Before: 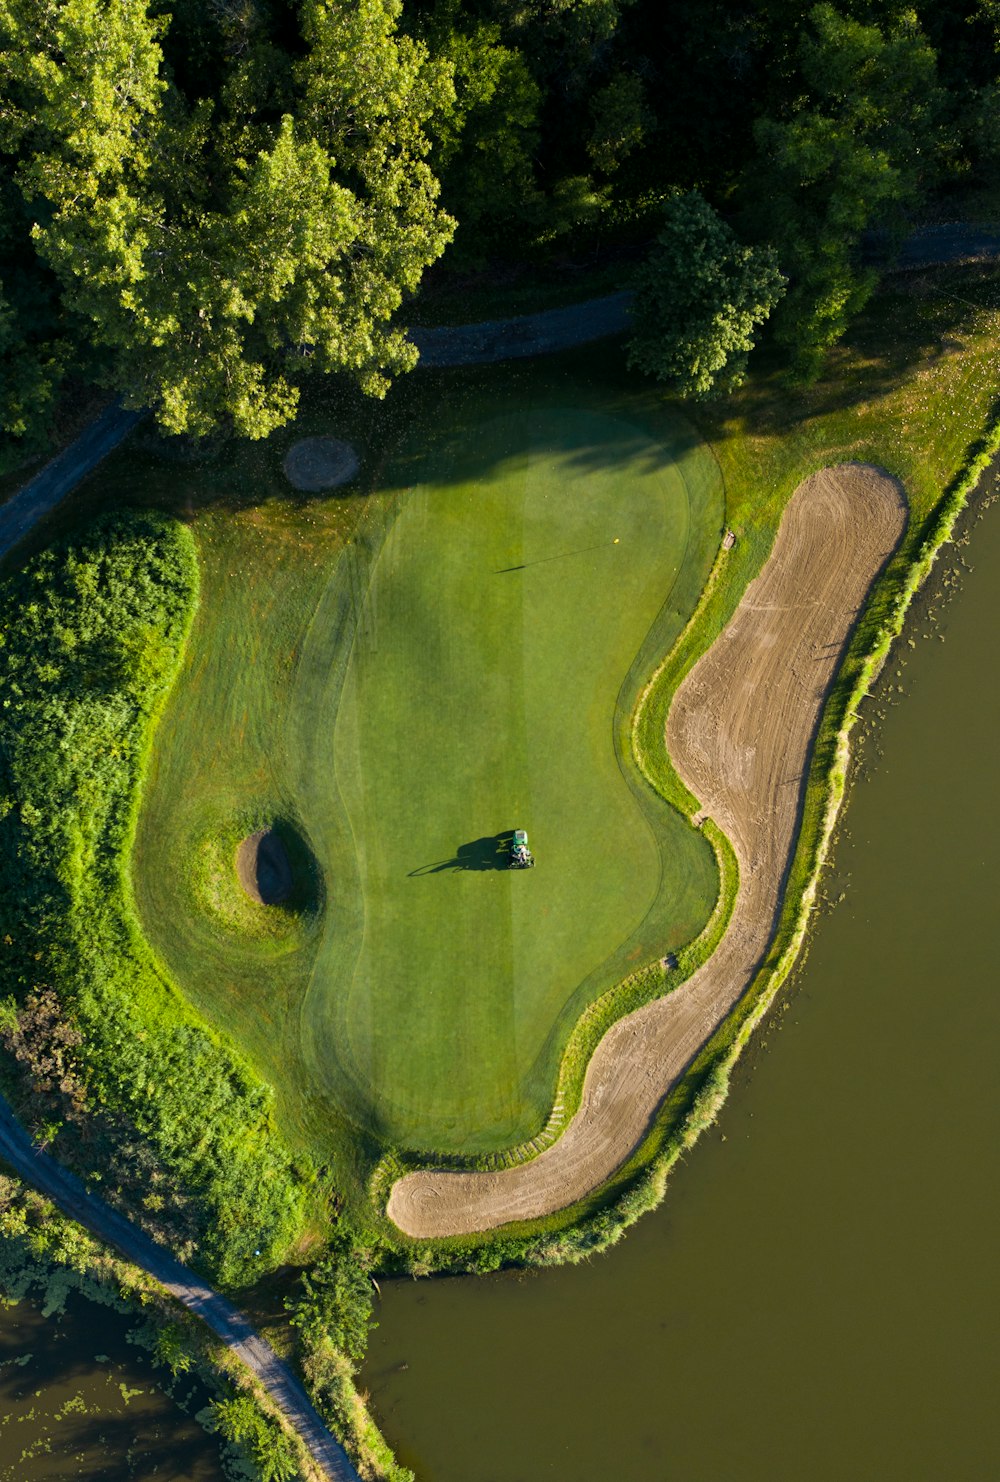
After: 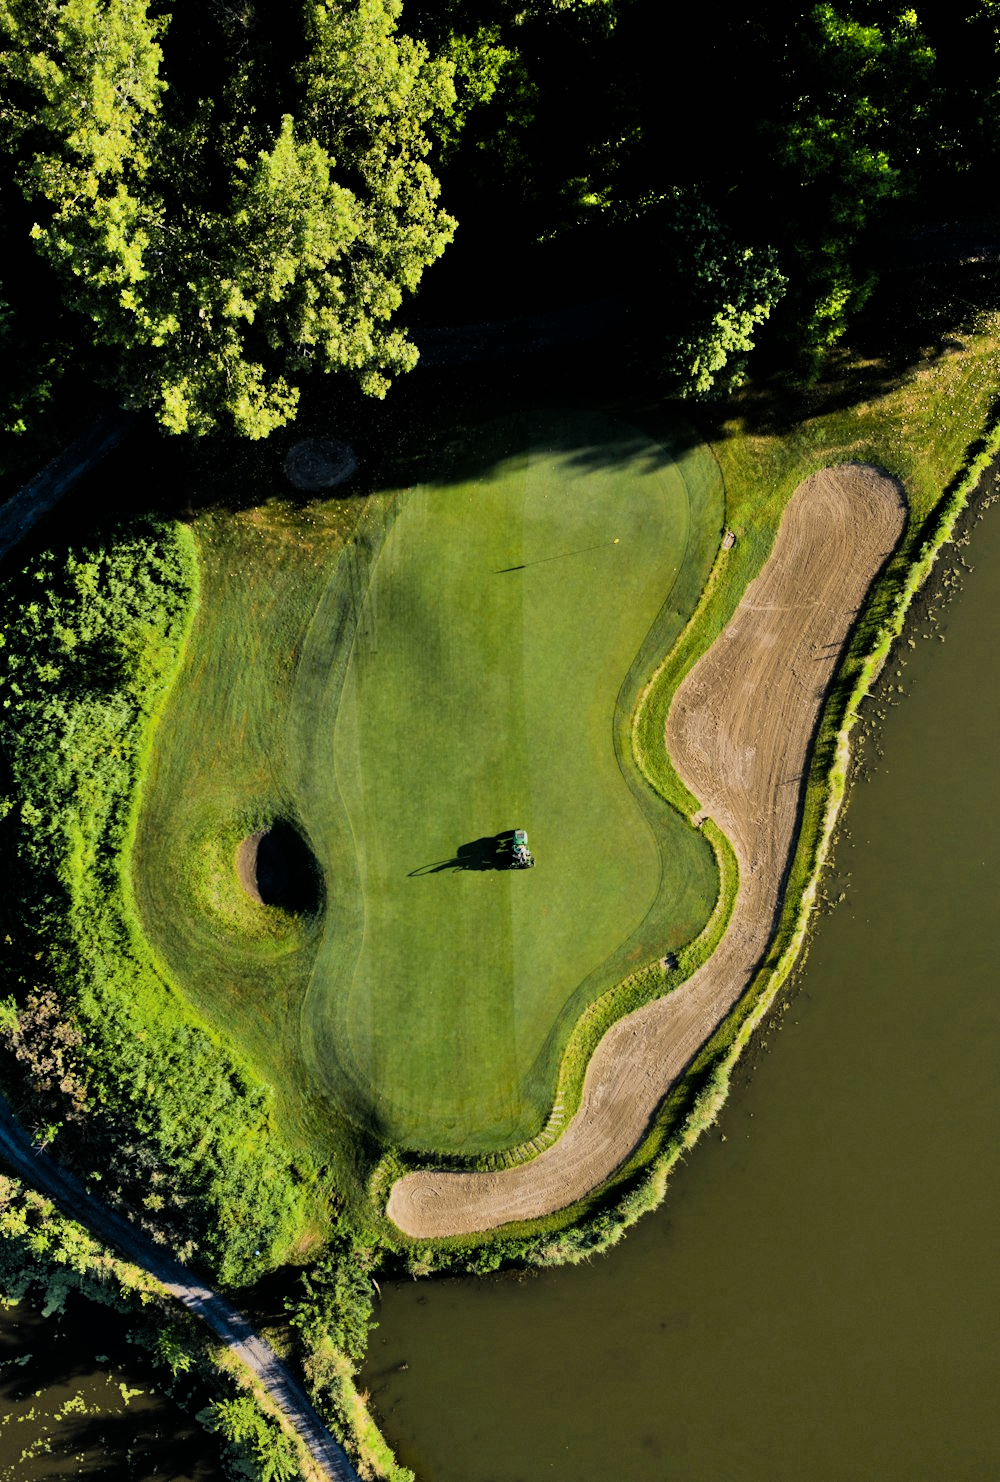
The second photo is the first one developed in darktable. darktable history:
shadows and highlights: soften with gaussian
filmic rgb: black relative exposure -5 EV, hardness 2.88, contrast 1.3, highlights saturation mix -30%
